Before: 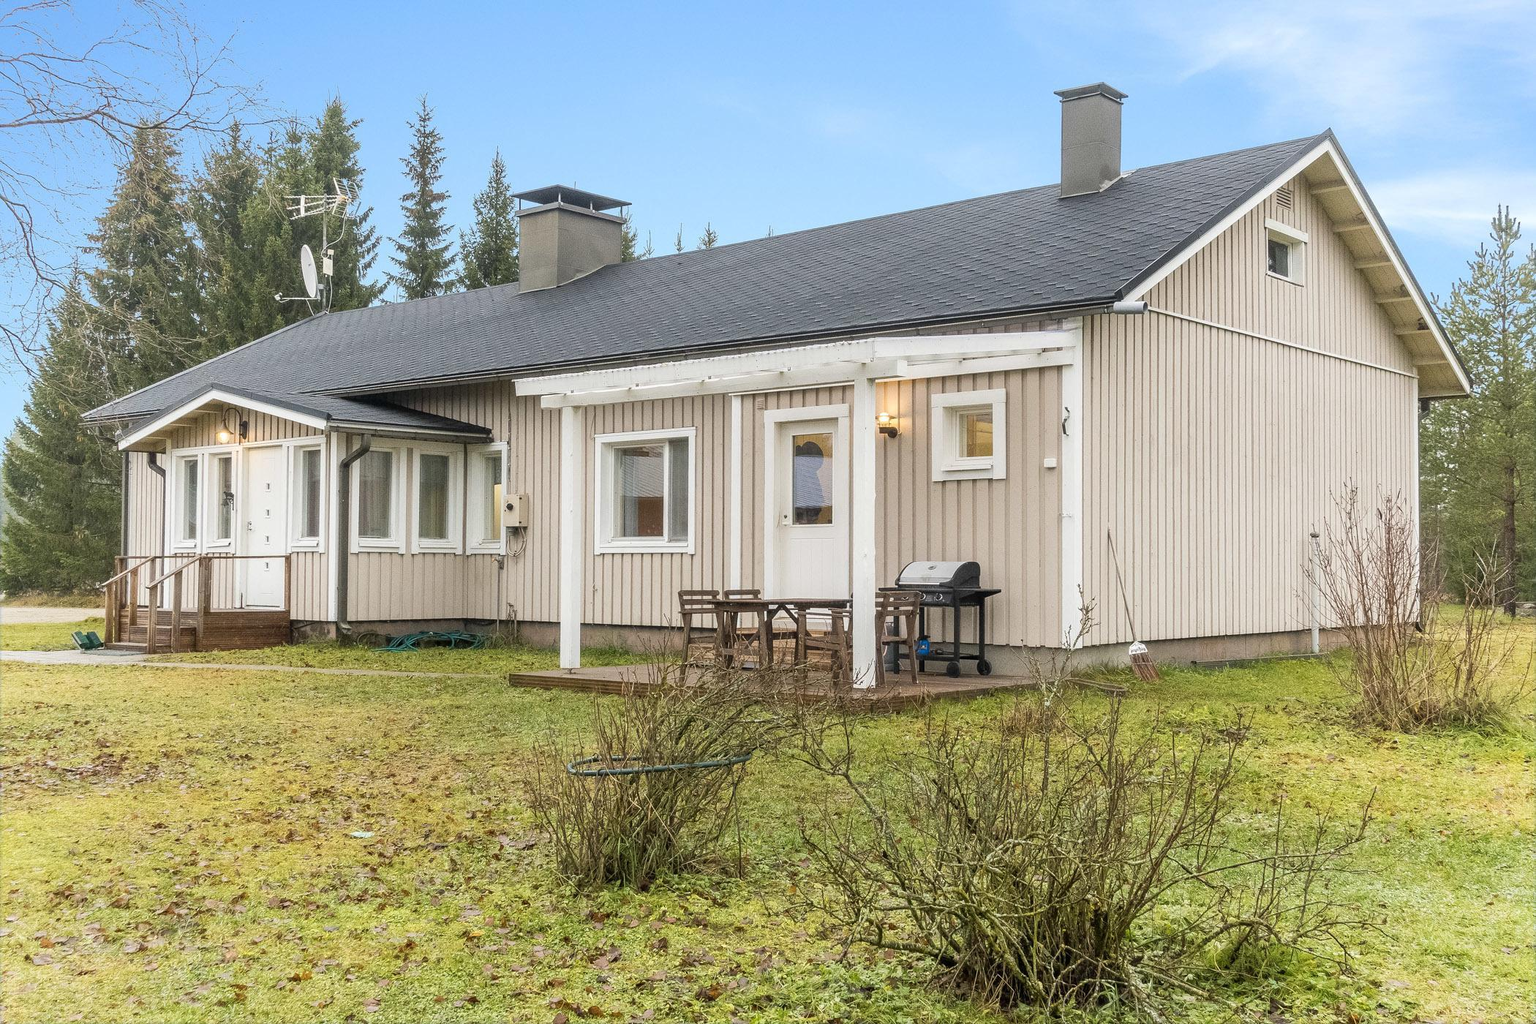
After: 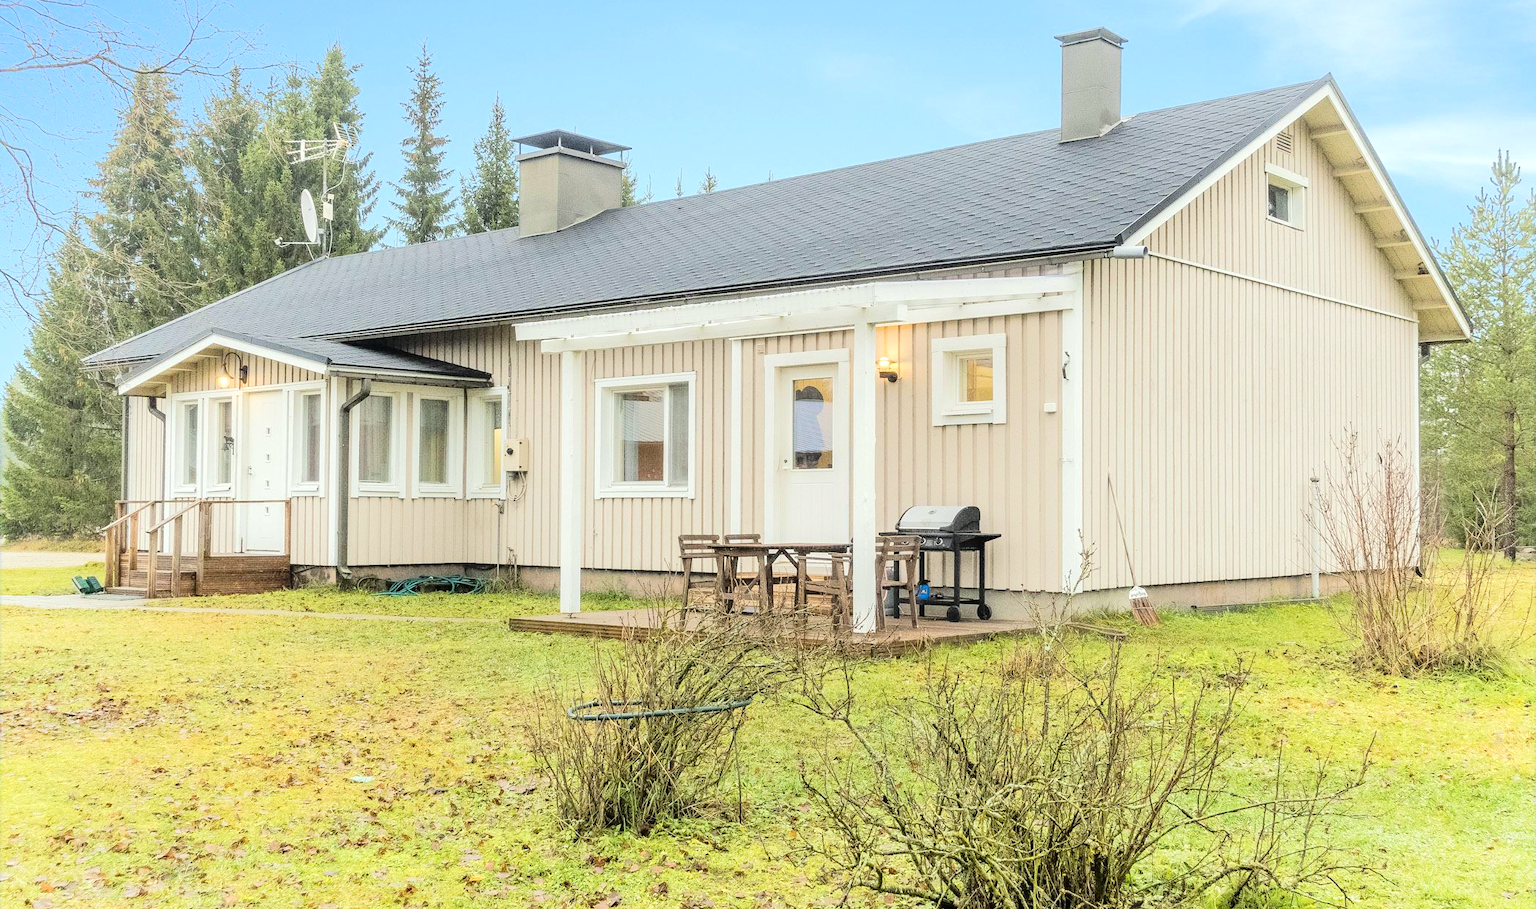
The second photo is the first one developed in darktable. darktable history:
crop and rotate: top 5.43%, bottom 5.712%
color correction: highlights a* -2.69, highlights b* 2.29
tone equalizer: -7 EV 0.165 EV, -6 EV 0.604 EV, -5 EV 1.16 EV, -4 EV 1.32 EV, -3 EV 1.16 EV, -2 EV 0.6 EV, -1 EV 0.164 EV, edges refinement/feathering 500, mask exposure compensation -1.57 EV, preserve details no
